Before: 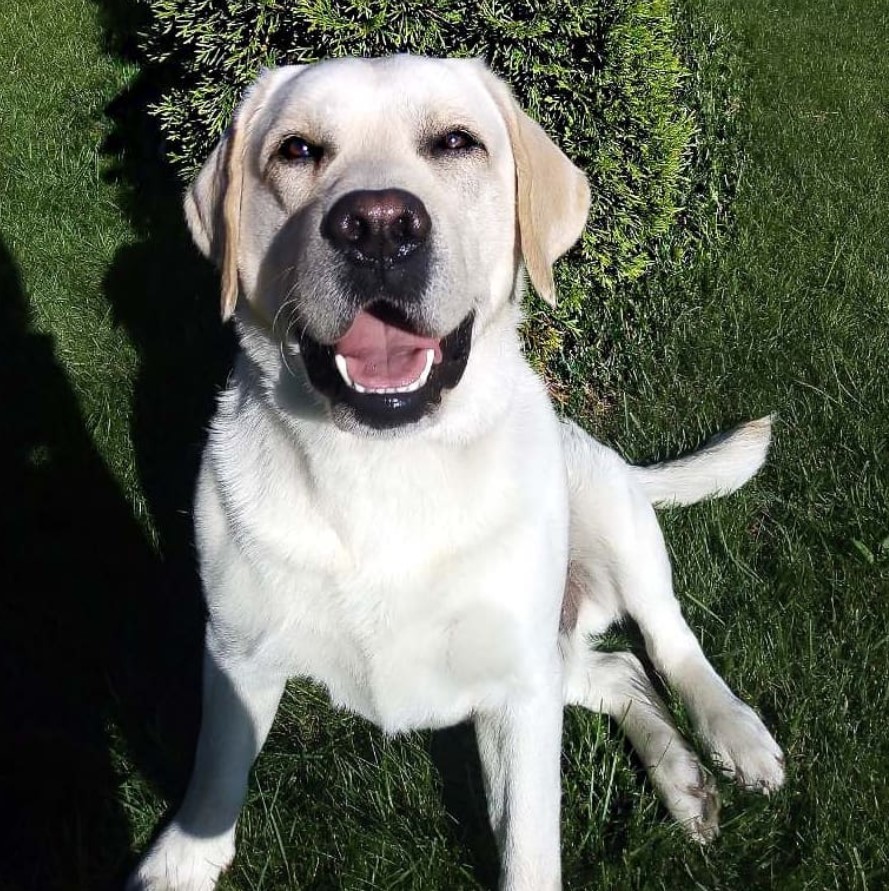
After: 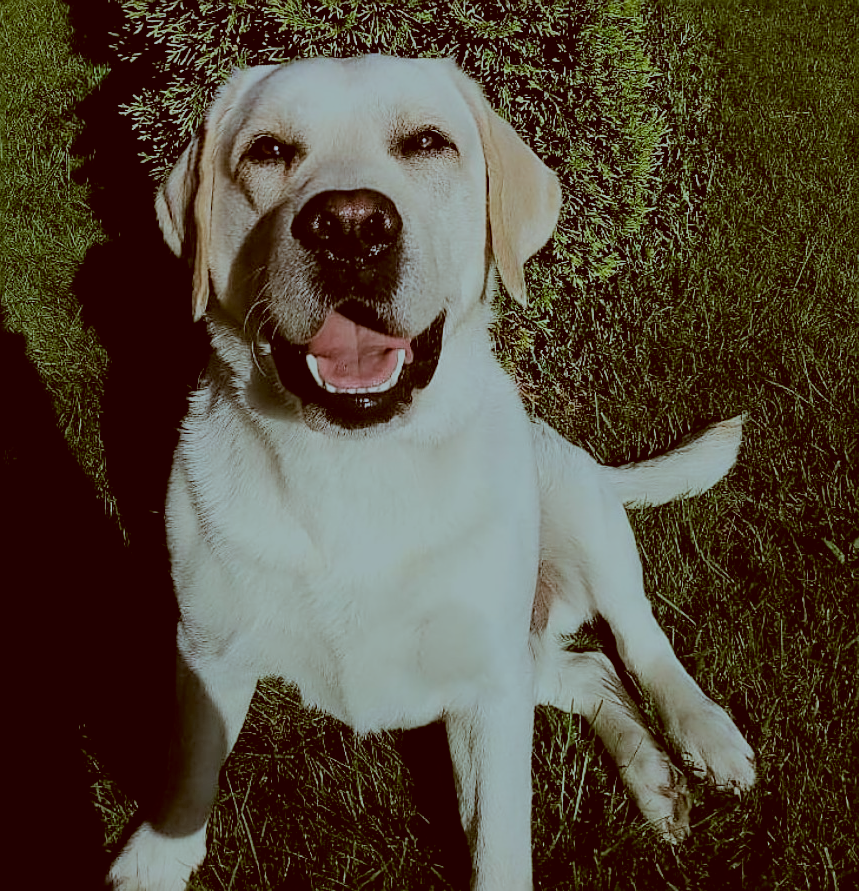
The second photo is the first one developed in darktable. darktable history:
sharpen: on, module defaults
filmic rgb: middle gray luminance 29.78%, black relative exposure -8.99 EV, white relative exposure 7 EV, target black luminance 0%, hardness 2.93, latitude 1.85%, contrast 0.963, highlights saturation mix 5.91%, shadows ↔ highlights balance 12.42%, add noise in highlights 0.001, preserve chrominance luminance Y, color science v3 (2019), use custom middle-gray values true, contrast in highlights soft
color correction: highlights a* -14.31, highlights b* -16.16, shadows a* 10.72, shadows b* 29.52
shadows and highlights: shadows 30.02
crop and rotate: left 3.34%
